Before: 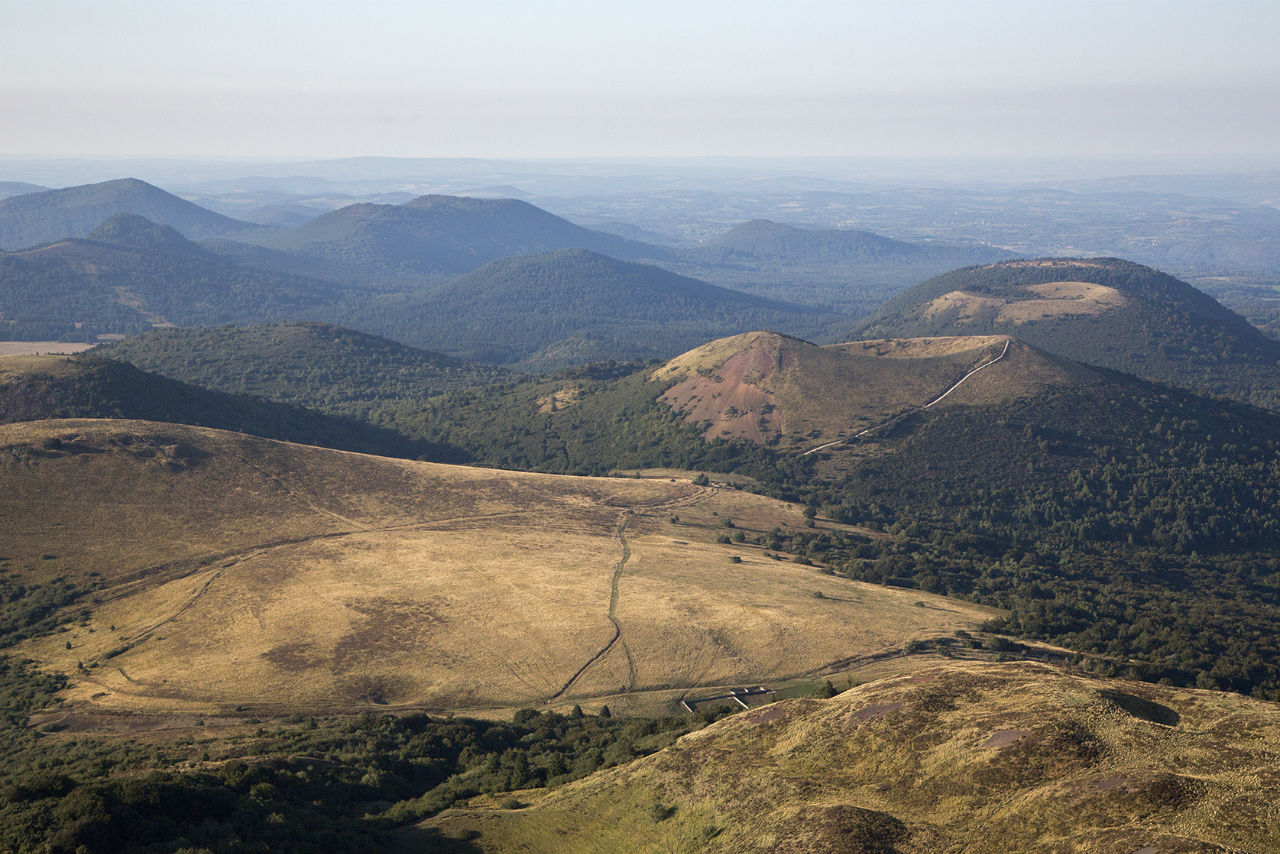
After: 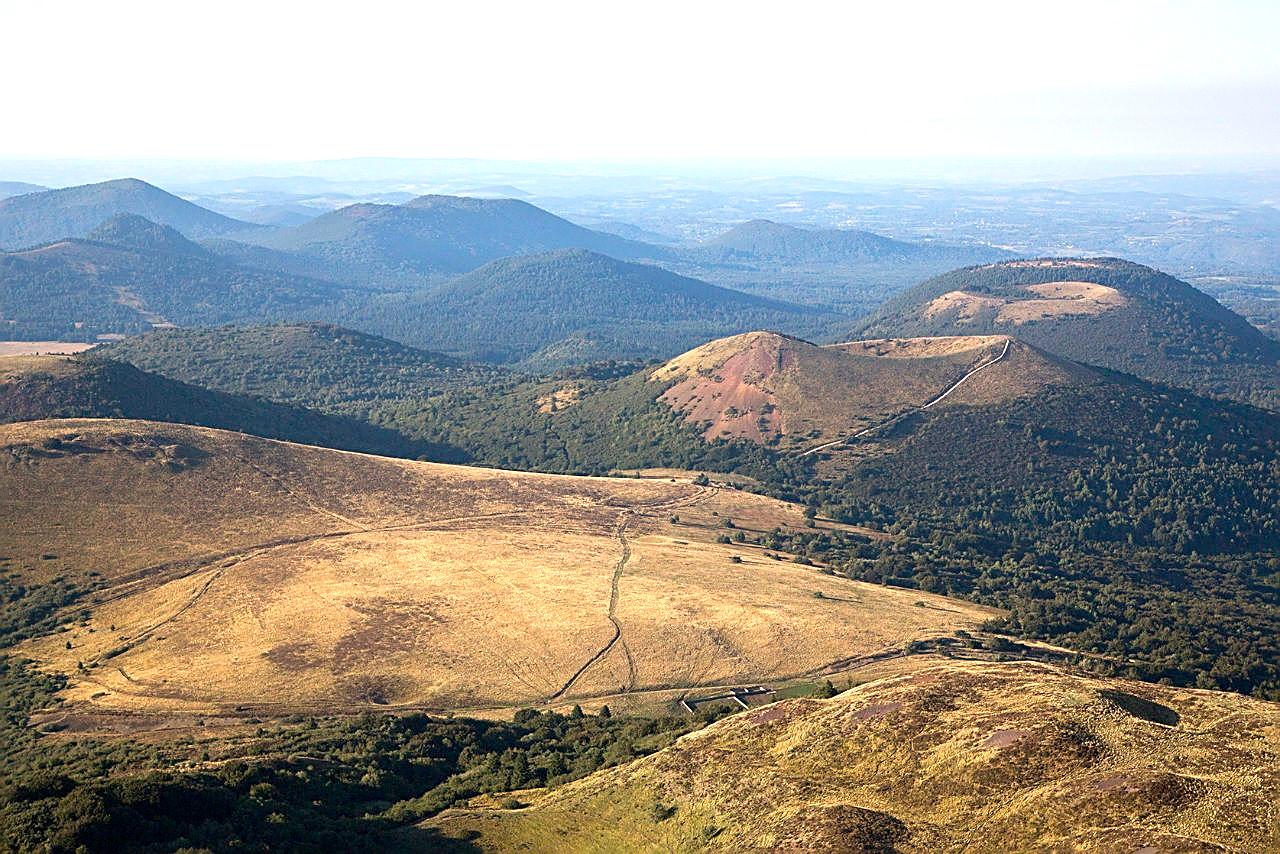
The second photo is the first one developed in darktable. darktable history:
sharpen: amount 0.734
contrast brightness saturation: contrast 0.043, saturation 0.074
exposure: compensate exposure bias true, compensate highlight preservation false
